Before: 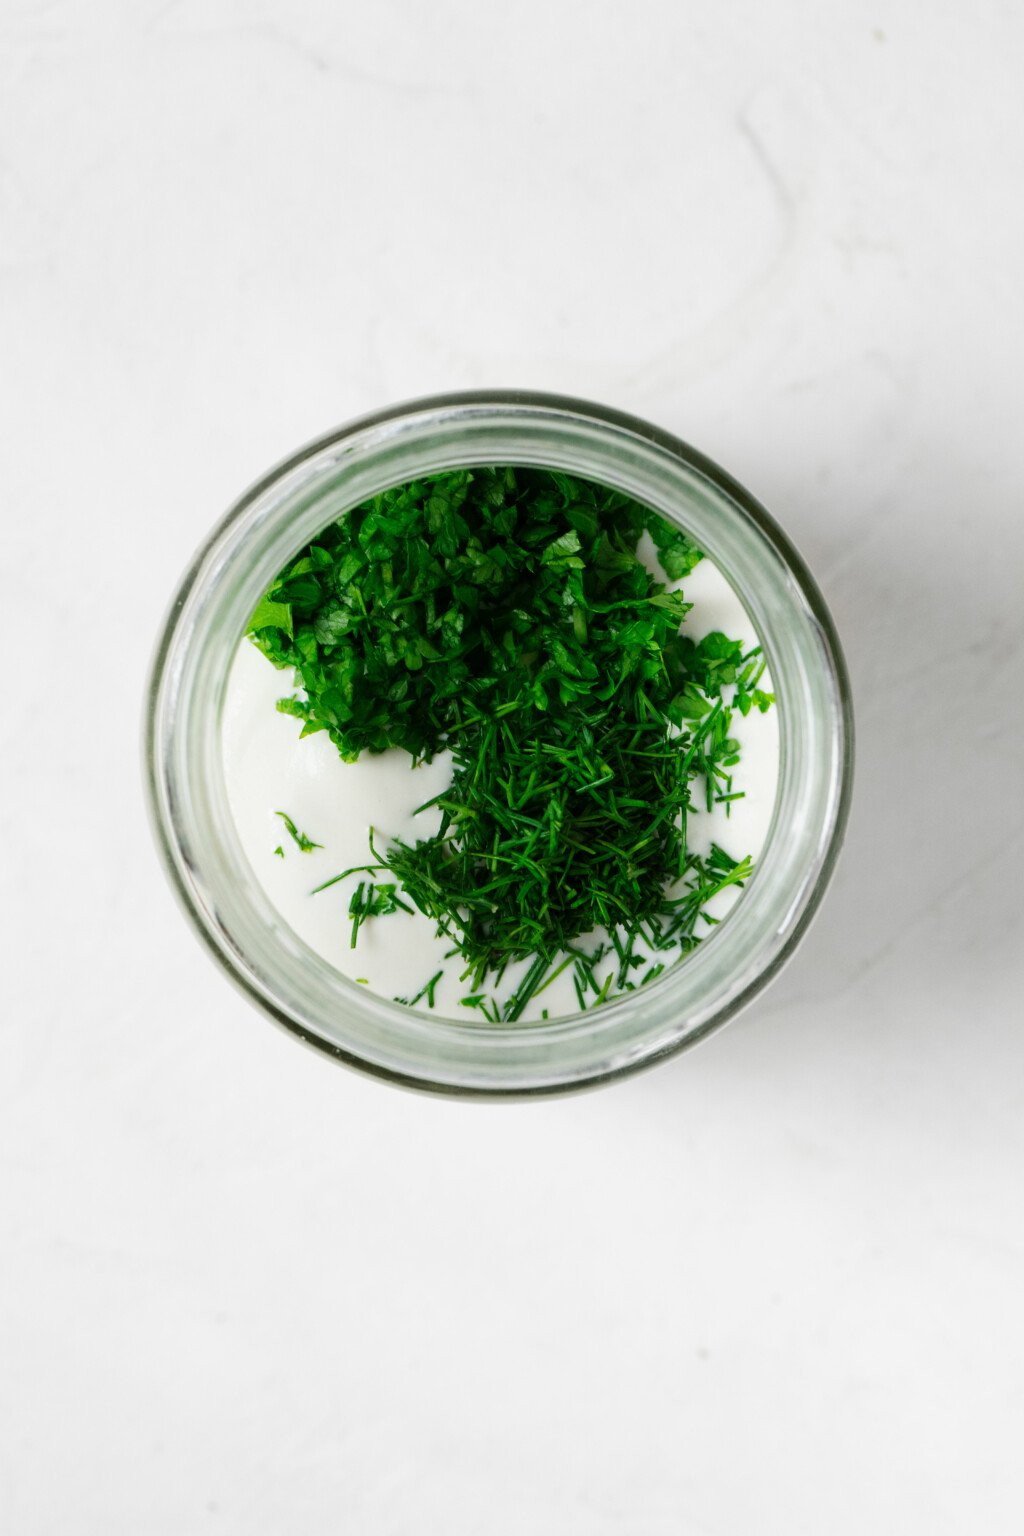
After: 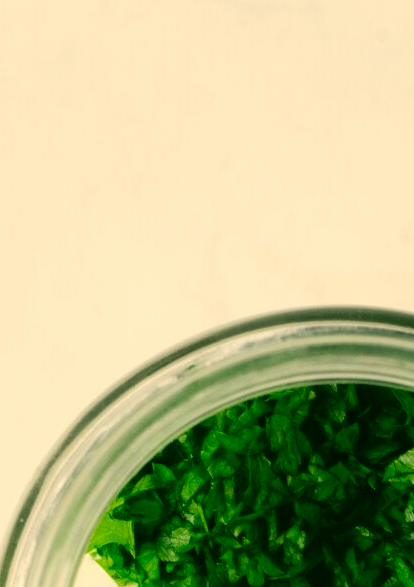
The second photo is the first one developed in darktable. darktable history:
crop: left 15.439%, top 5.42%, right 44.045%, bottom 56.319%
color correction: highlights a* 4.83, highlights b* 24.78, shadows a* -16.04, shadows b* 4.05
